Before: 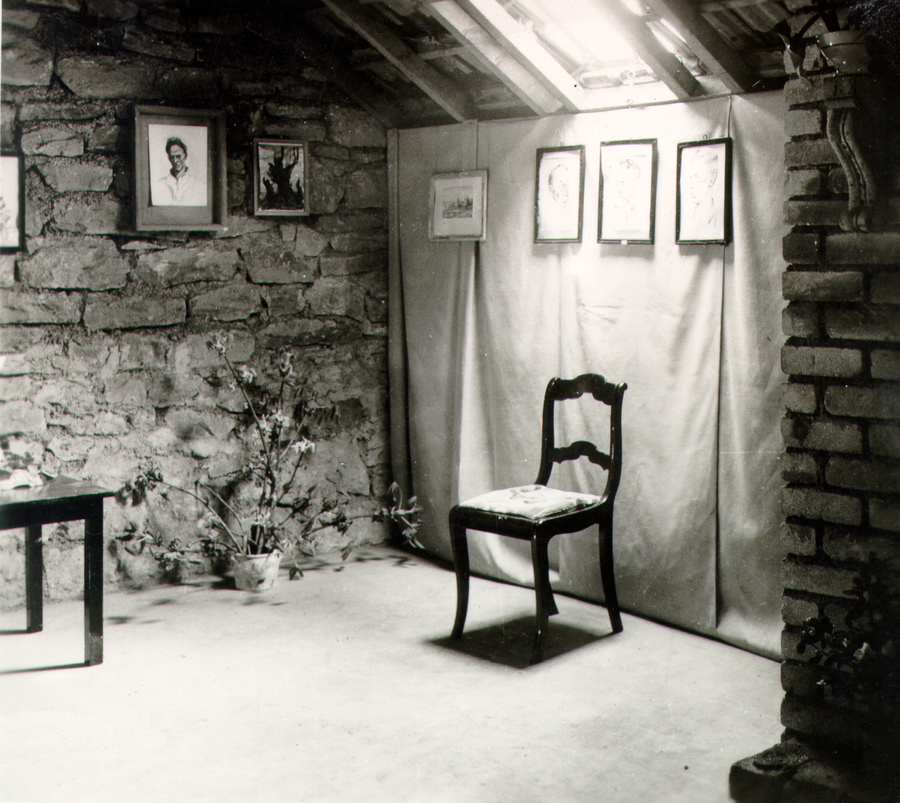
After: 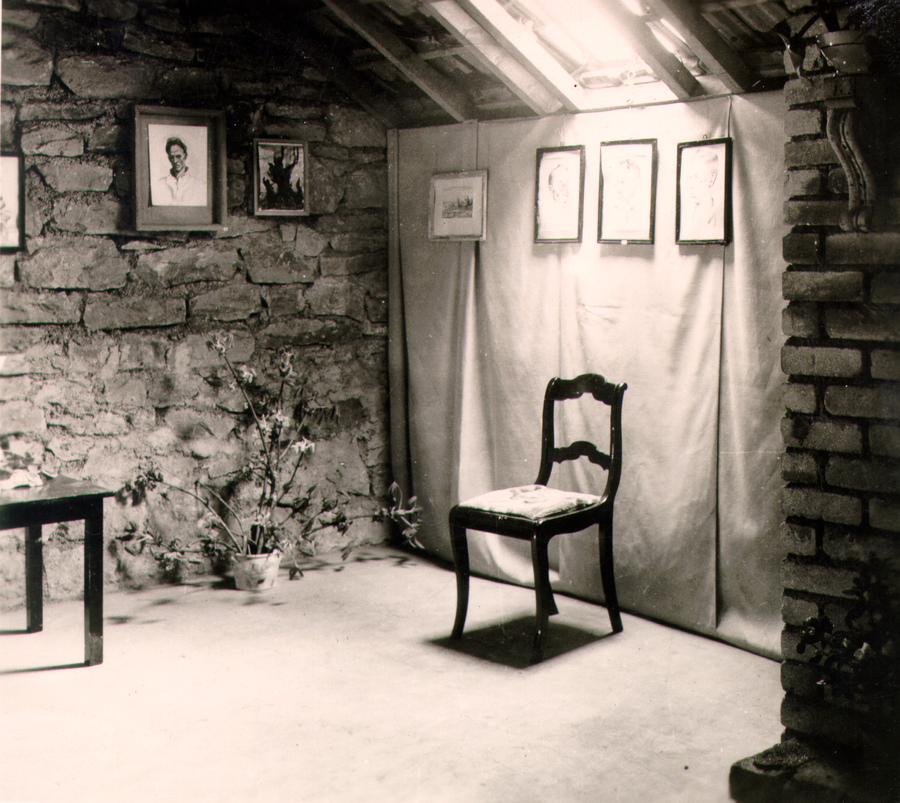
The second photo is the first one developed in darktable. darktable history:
color zones: curves: ch1 [(0.263, 0.53) (0.376, 0.287) (0.487, 0.512) (0.748, 0.547) (1, 0.513)]; ch2 [(0.262, 0.45) (0.751, 0.477)], mix -135.98%
color correction: highlights a* 5.91, highlights b* 4.79
